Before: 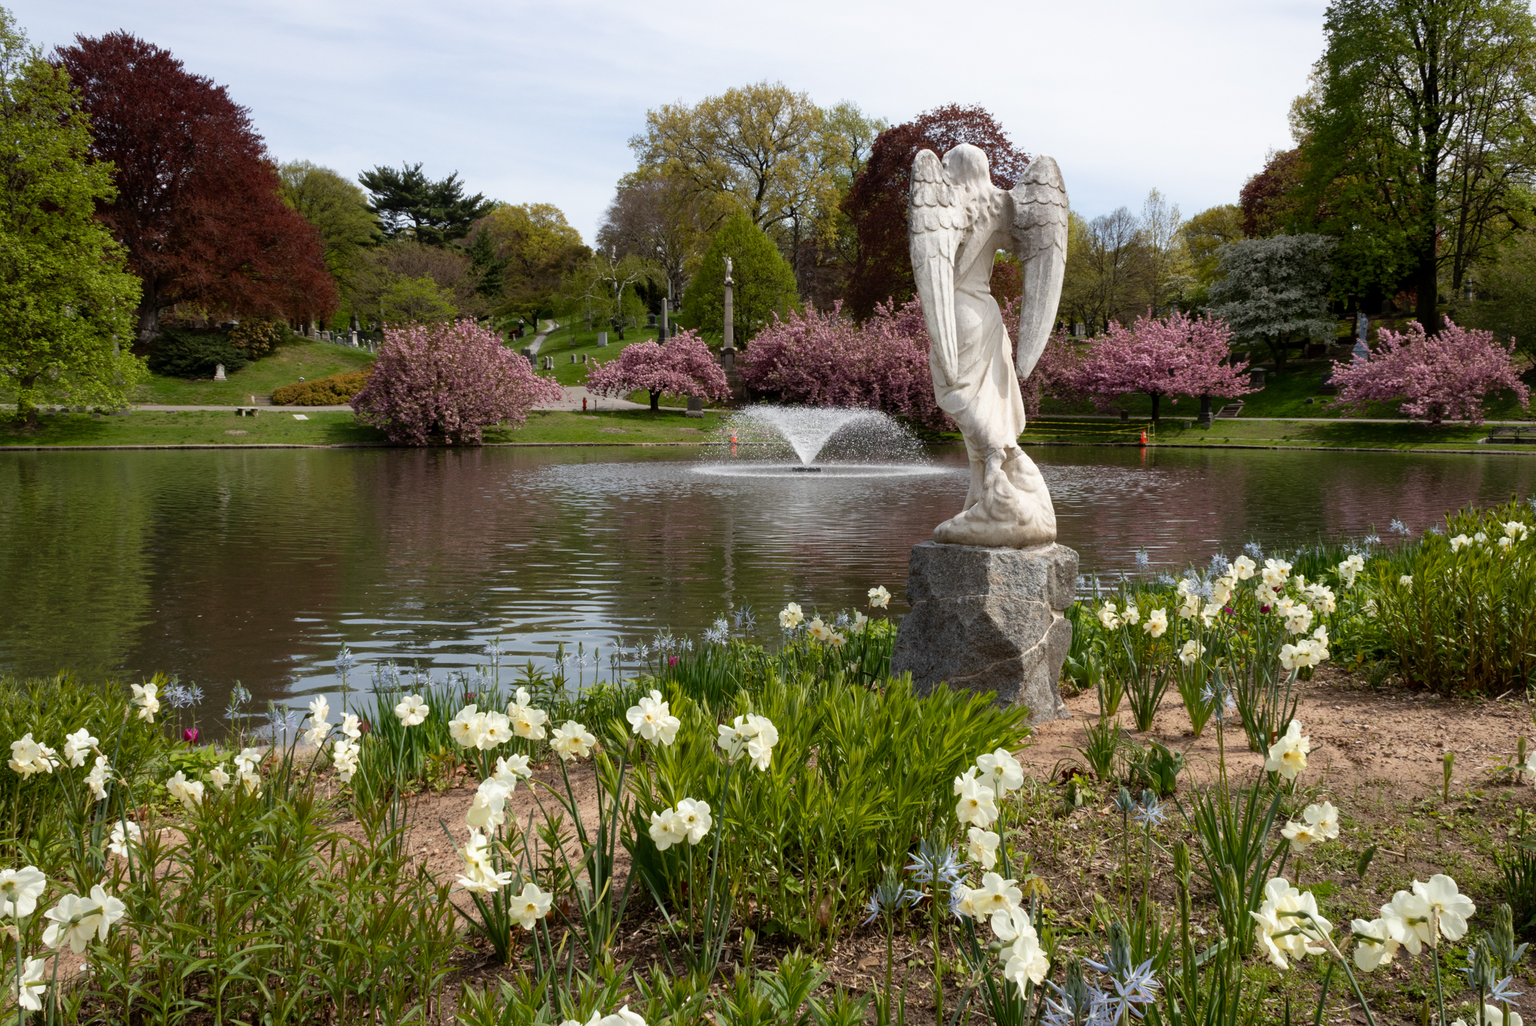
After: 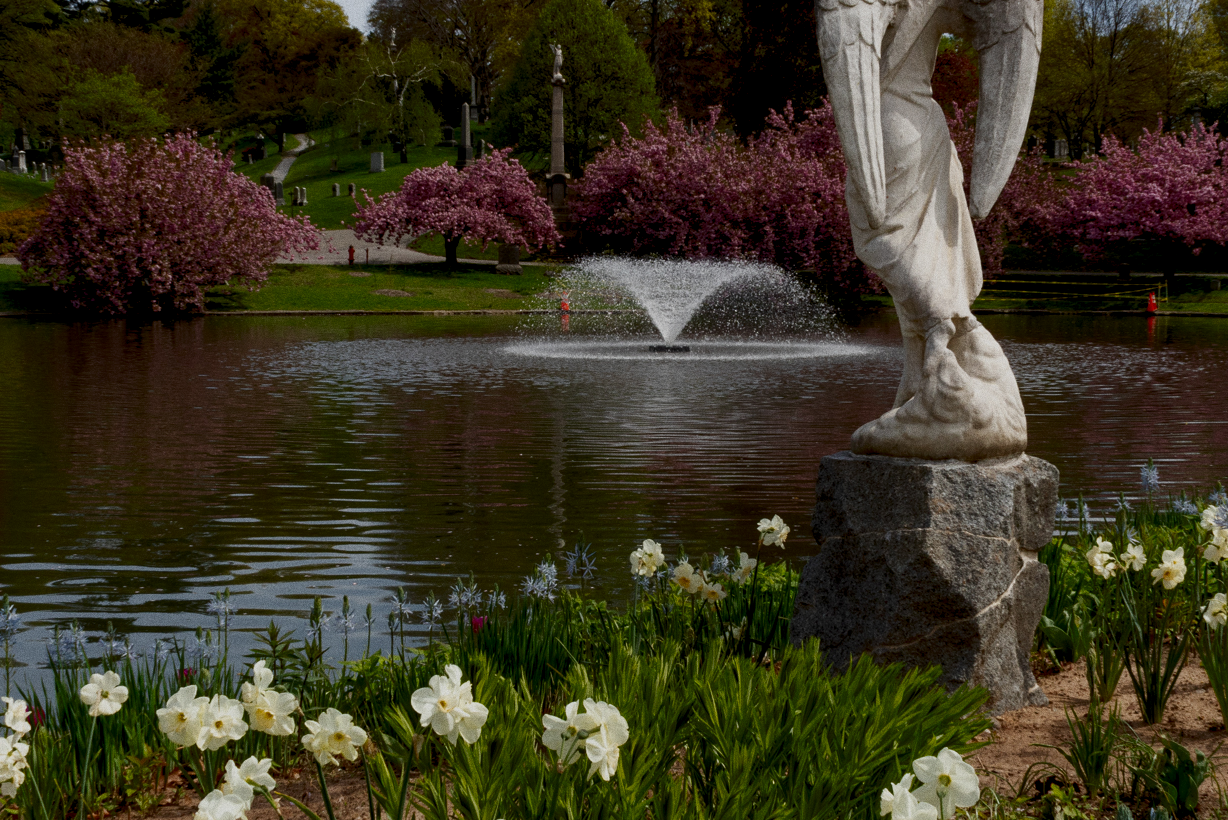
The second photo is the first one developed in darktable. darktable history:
rgb levels: preserve colors sum RGB, levels [[0.038, 0.433, 0.934], [0, 0.5, 1], [0, 0.5, 1]]
contrast brightness saturation: brightness -0.52
grain: on, module defaults
crop and rotate: left 22.13%, top 22.054%, right 22.026%, bottom 22.102%
